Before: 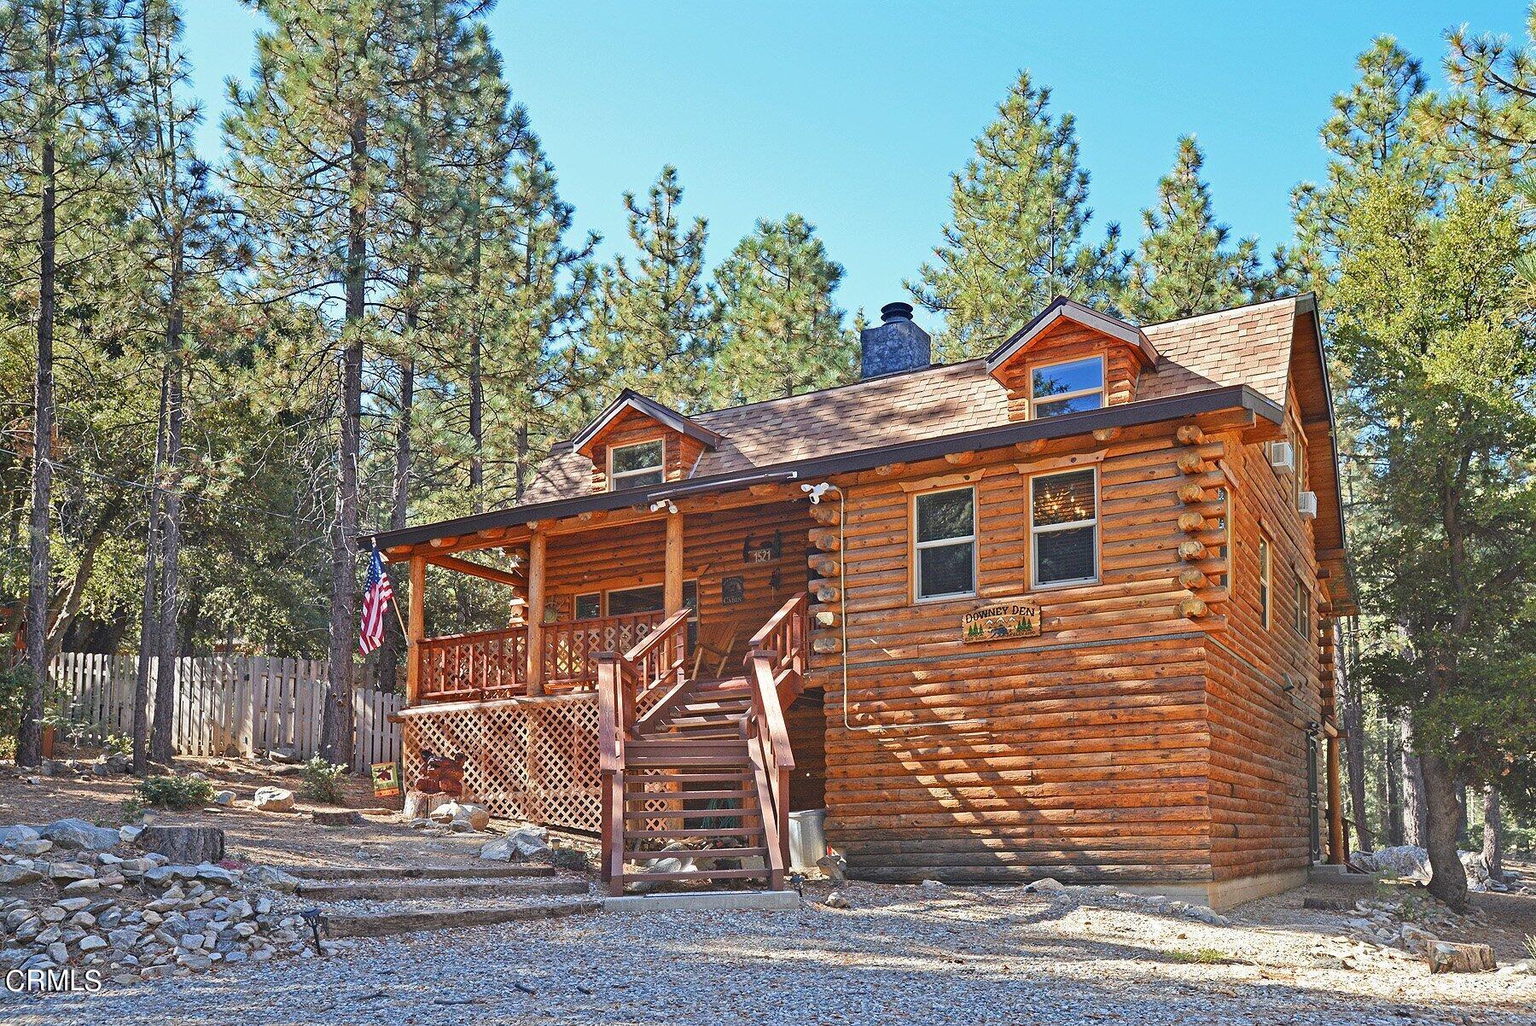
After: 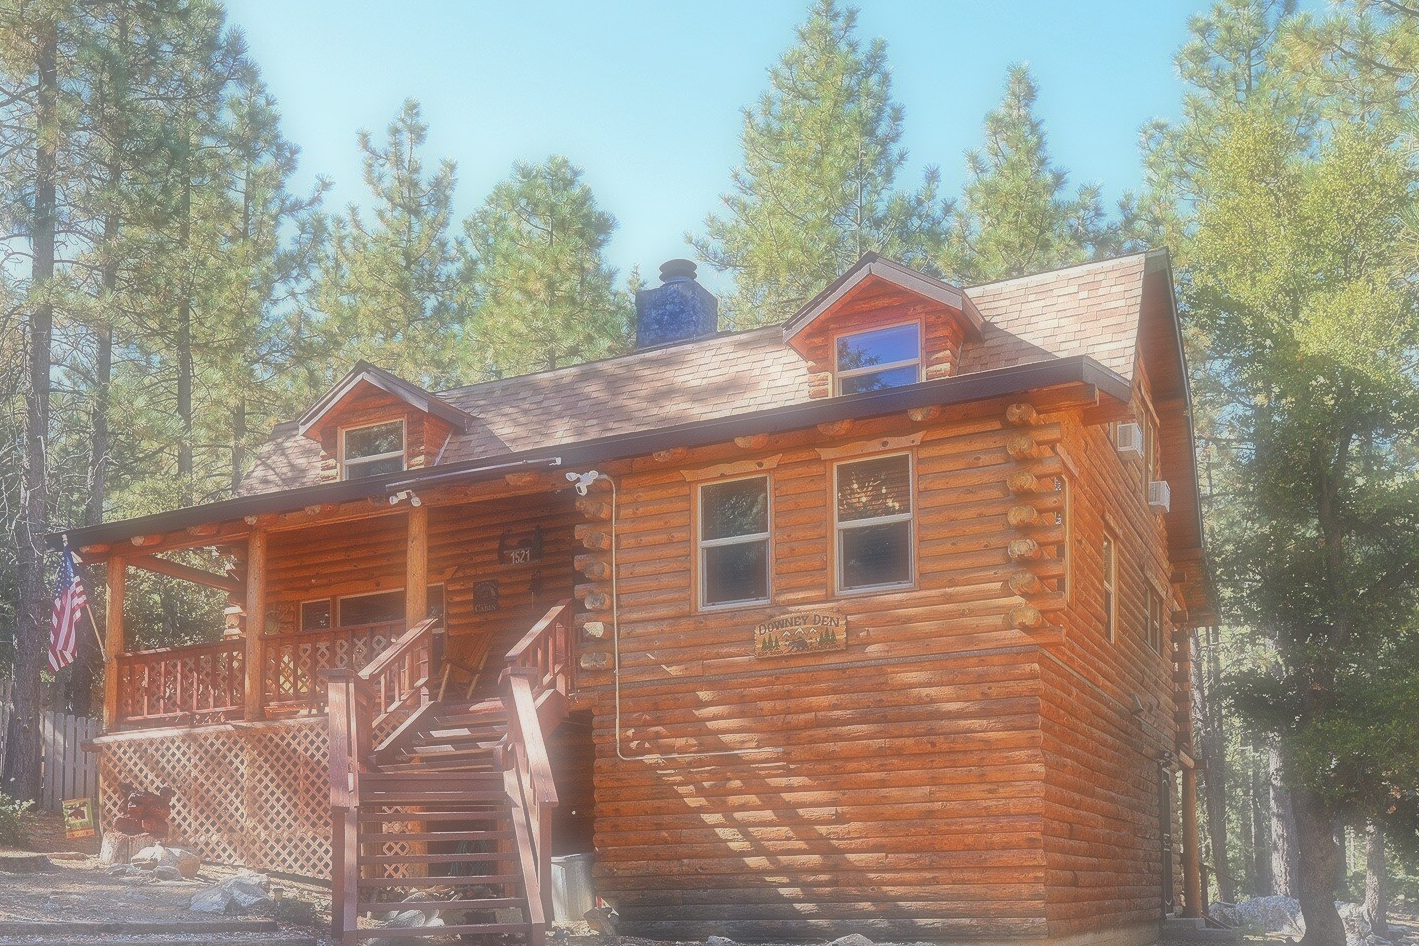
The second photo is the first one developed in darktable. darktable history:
crop and rotate: left 20.74%, top 7.912%, right 0.375%, bottom 13.378%
bloom: size 9%, threshold 100%, strength 7%
soften: on, module defaults
